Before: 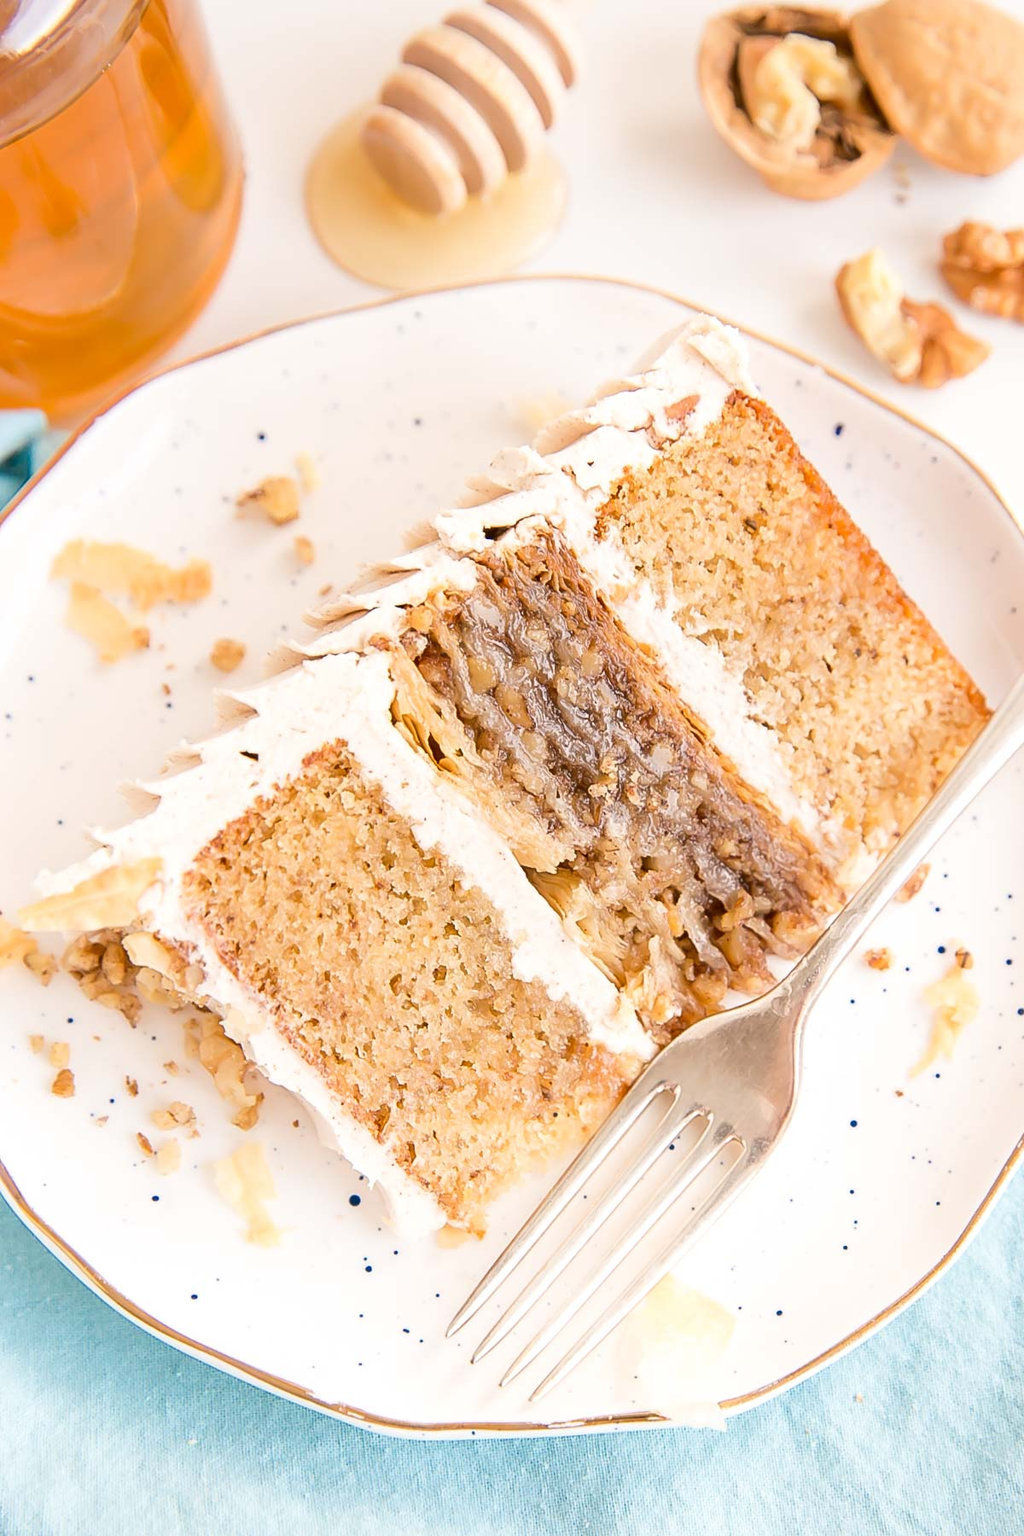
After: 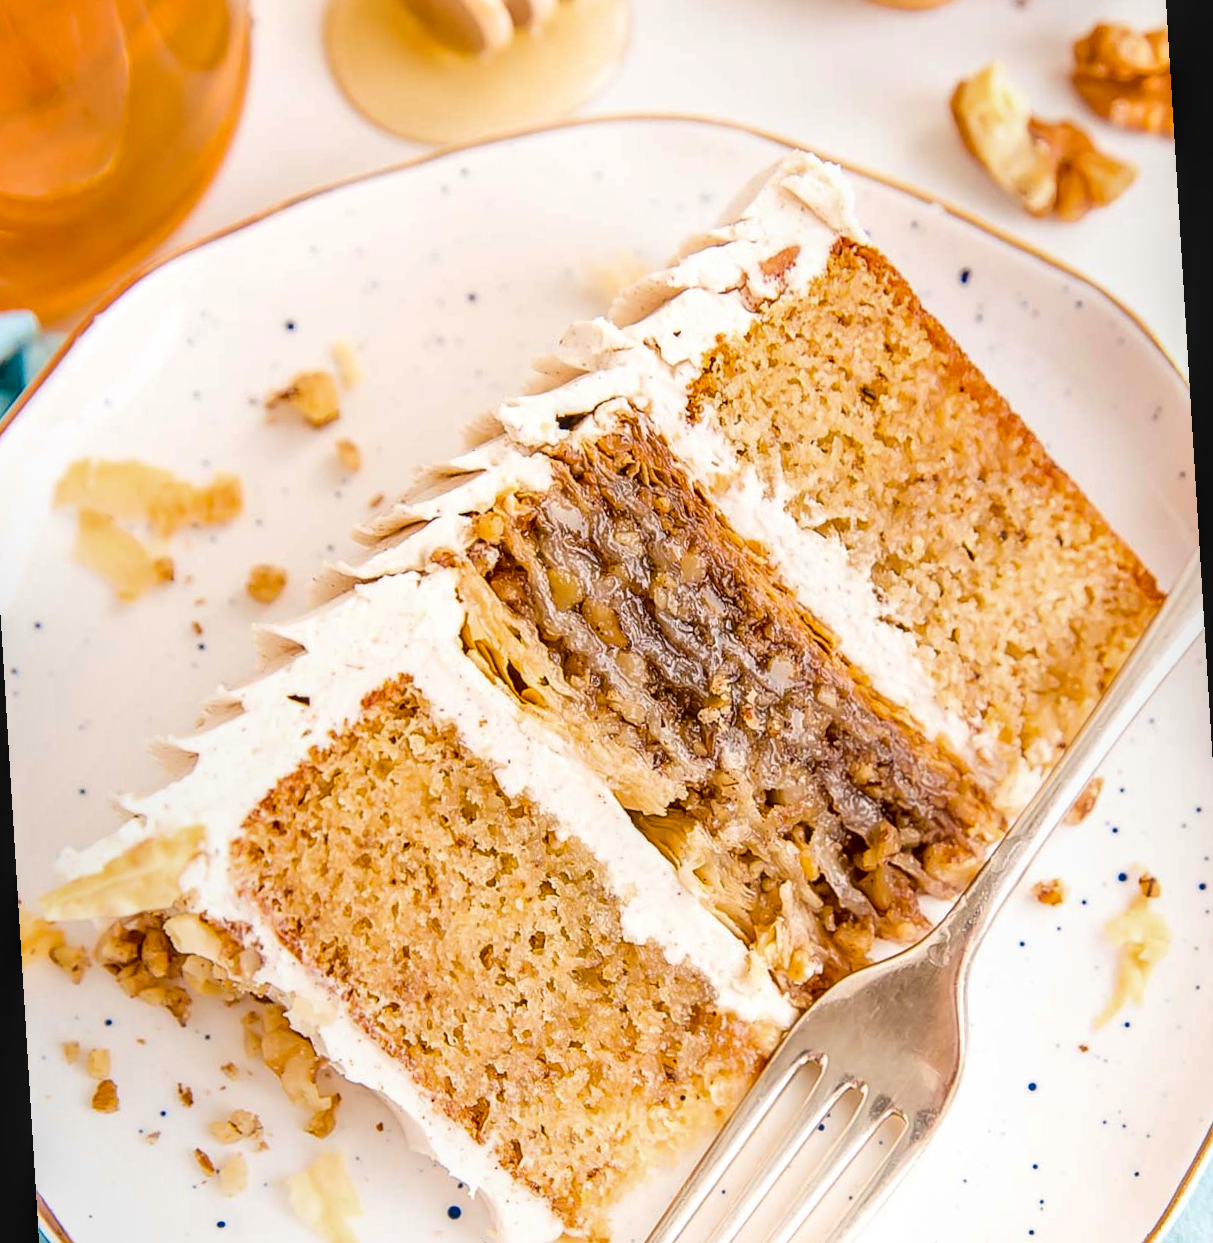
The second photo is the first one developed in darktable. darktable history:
exposure: exposure -0.151 EV, compensate highlight preservation false
crop and rotate: top 5.667%, bottom 14.937%
tone equalizer: on, module defaults
shadows and highlights: shadows -10, white point adjustment 1.5, highlights 10
local contrast: detail 142%
color balance rgb: perceptual saturation grading › global saturation 20%, global vibrance 20%
rotate and perspective: rotation -3.52°, crop left 0.036, crop right 0.964, crop top 0.081, crop bottom 0.919
base curve: curves: ch0 [(0, 0) (0.989, 0.992)], preserve colors none
